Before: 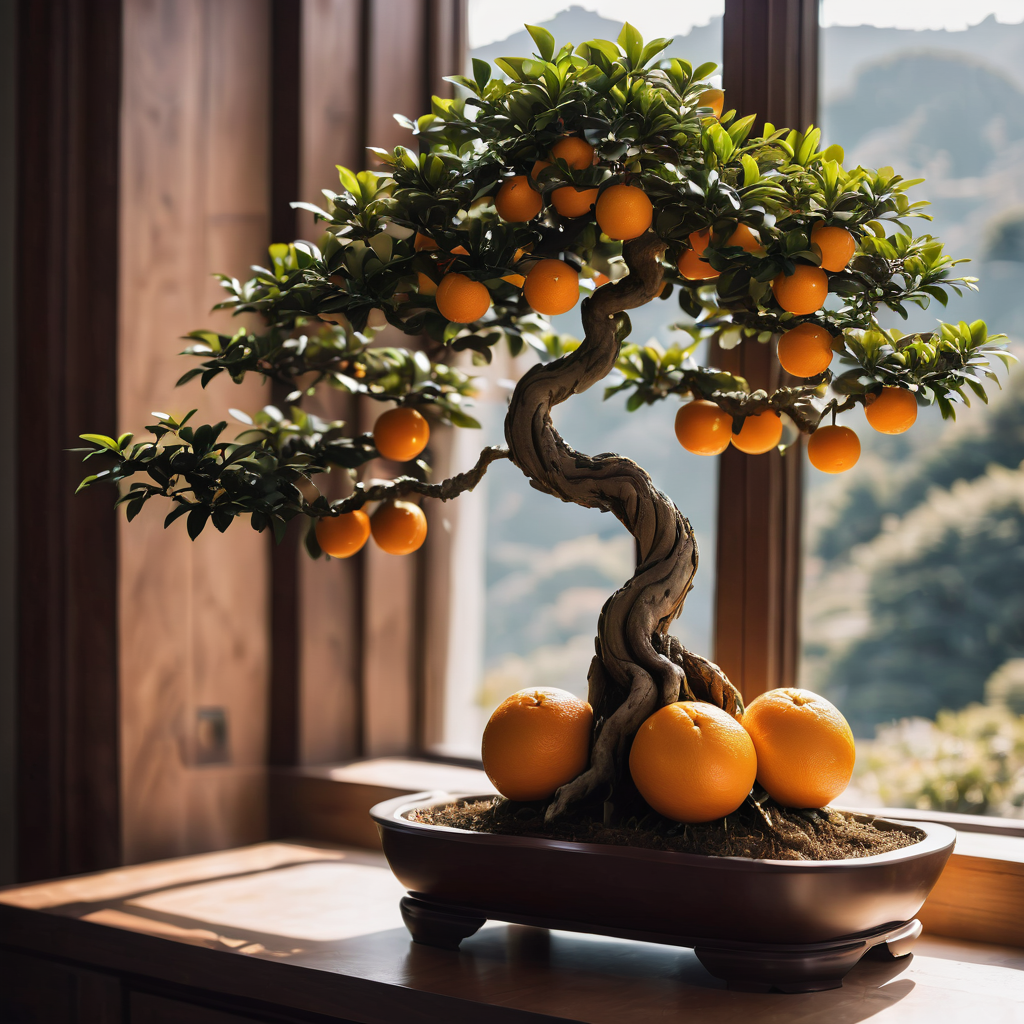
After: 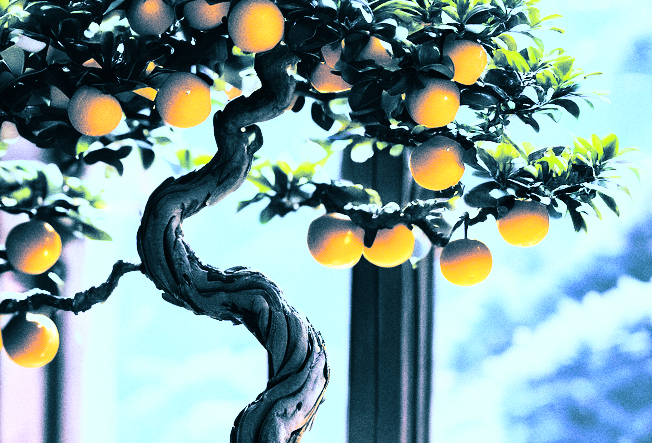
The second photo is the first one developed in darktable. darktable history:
shadows and highlights: shadows 32, highlights -32, soften with gaussian
velvia: on, module defaults
crop: left 36.005%, top 18.293%, right 0.31%, bottom 38.444%
white balance: red 0.766, blue 1.537
split-toning: shadows › hue 212.4°, balance -70
grain: coarseness 0.09 ISO, strength 40%
rgb curve: curves: ch0 [(0, 0) (0.21, 0.15) (0.24, 0.21) (0.5, 0.75) (0.75, 0.96) (0.89, 0.99) (1, 1)]; ch1 [(0, 0.02) (0.21, 0.13) (0.25, 0.2) (0.5, 0.67) (0.75, 0.9) (0.89, 0.97) (1, 1)]; ch2 [(0, 0.02) (0.21, 0.13) (0.25, 0.2) (0.5, 0.67) (0.75, 0.9) (0.89, 0.97) (1, 1)], compensate middle gray true
exposure: black level correction 0, exposure 1 EV, compensate highlight preservation false
